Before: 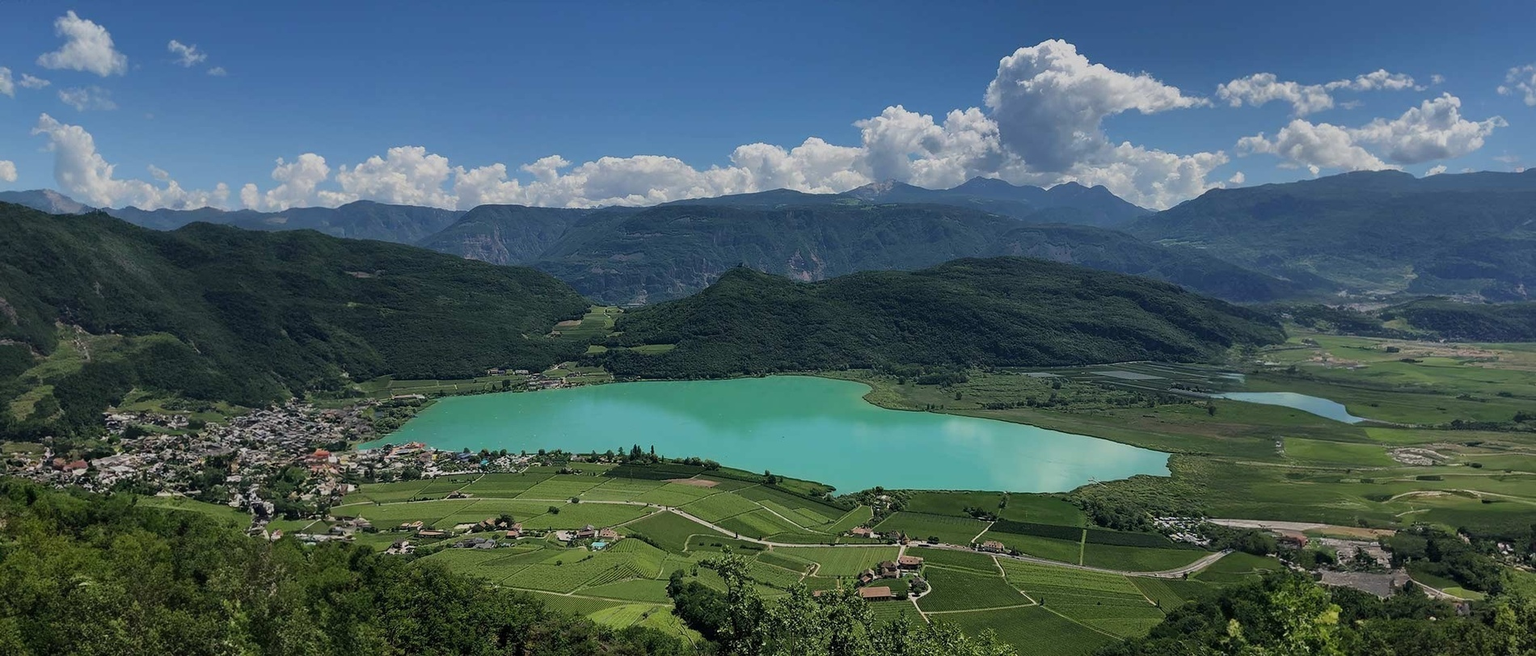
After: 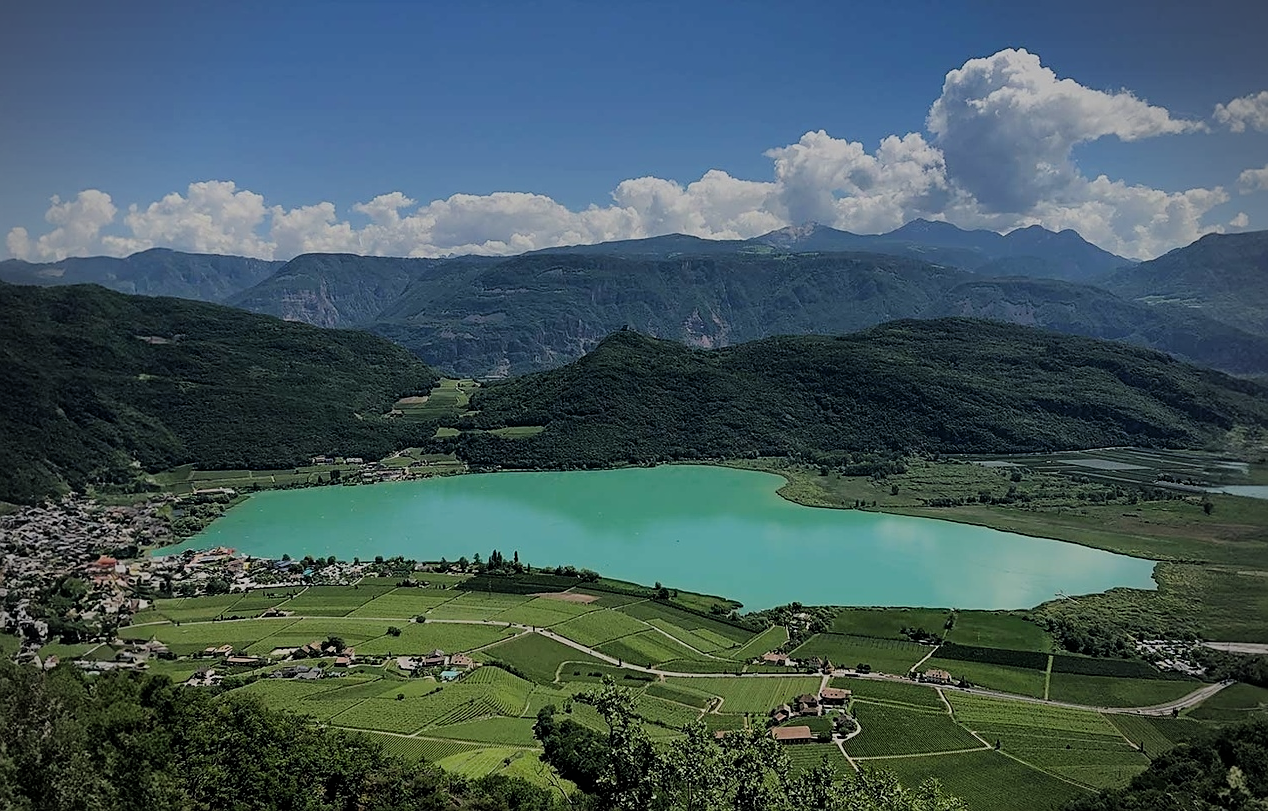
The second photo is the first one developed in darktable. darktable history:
vignetting: on, module defaults
filmic rgb: black relative exposure -7.23 EV, white relative exposure 5.07 EV, hardness 3.21
sharpen: amount 0.496
crop and rotate: left 15.374%, right 17.861%
